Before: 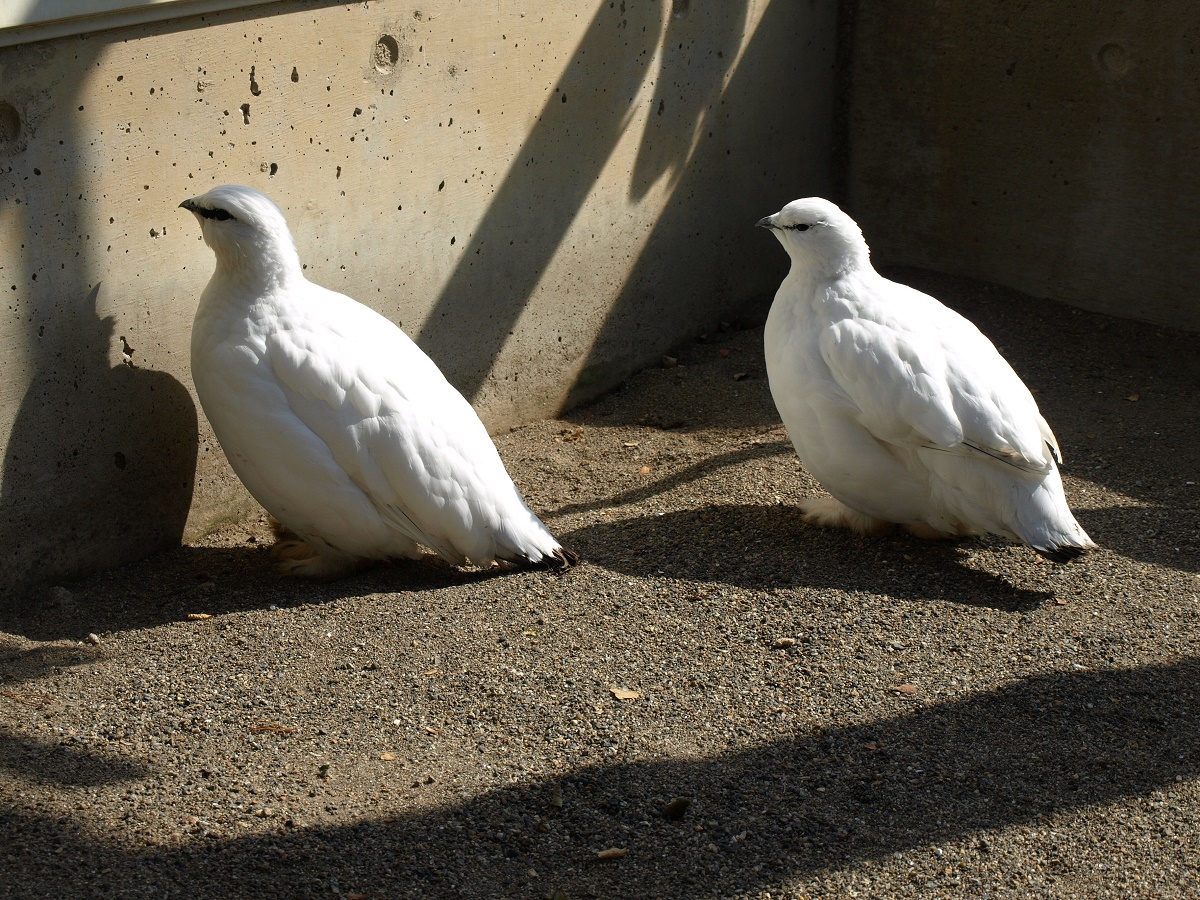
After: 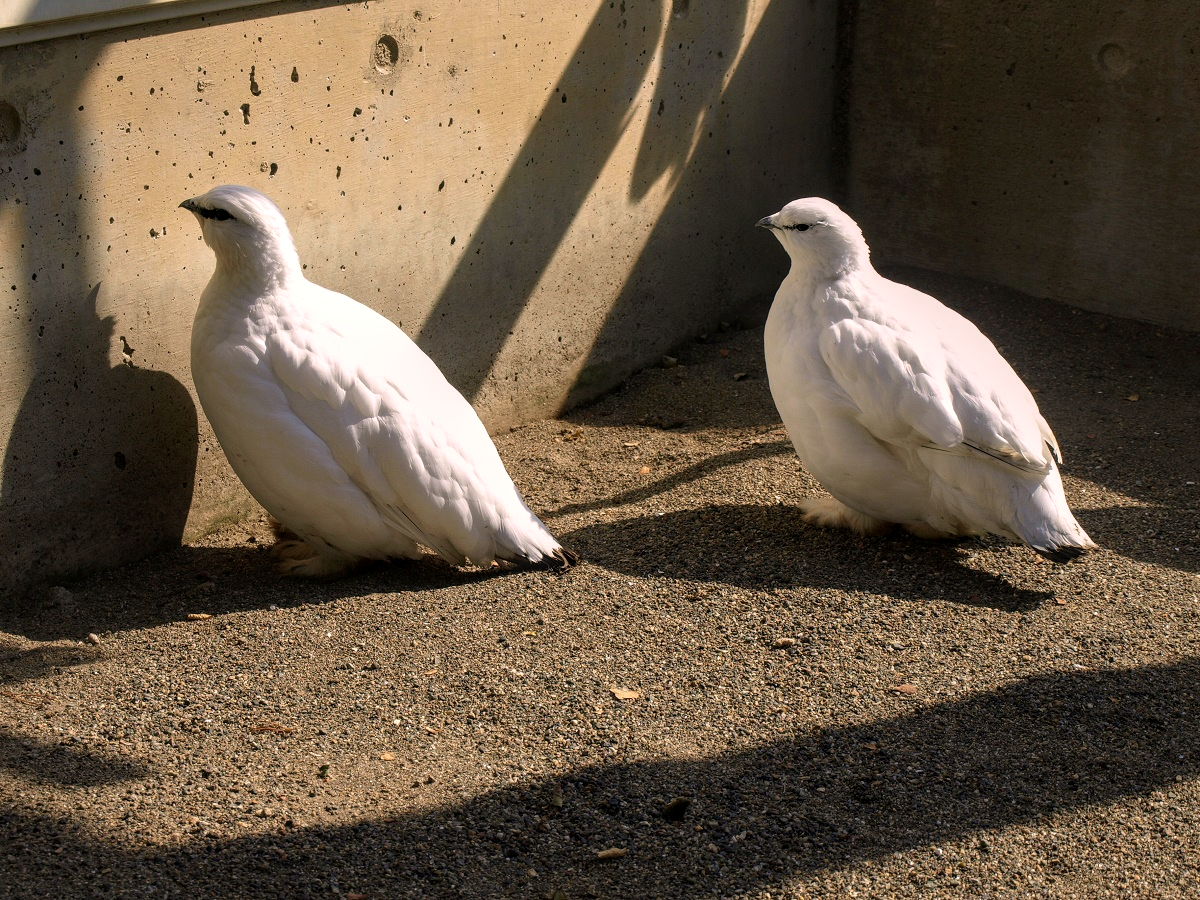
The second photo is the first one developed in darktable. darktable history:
color correction: highlights a* 7.34, highlights b* 4.37
shadows and highlights: radius 337.17, shadows 29.01, soften with gaussian
velvia: on, module defaults
local contrast: on, module defaults
